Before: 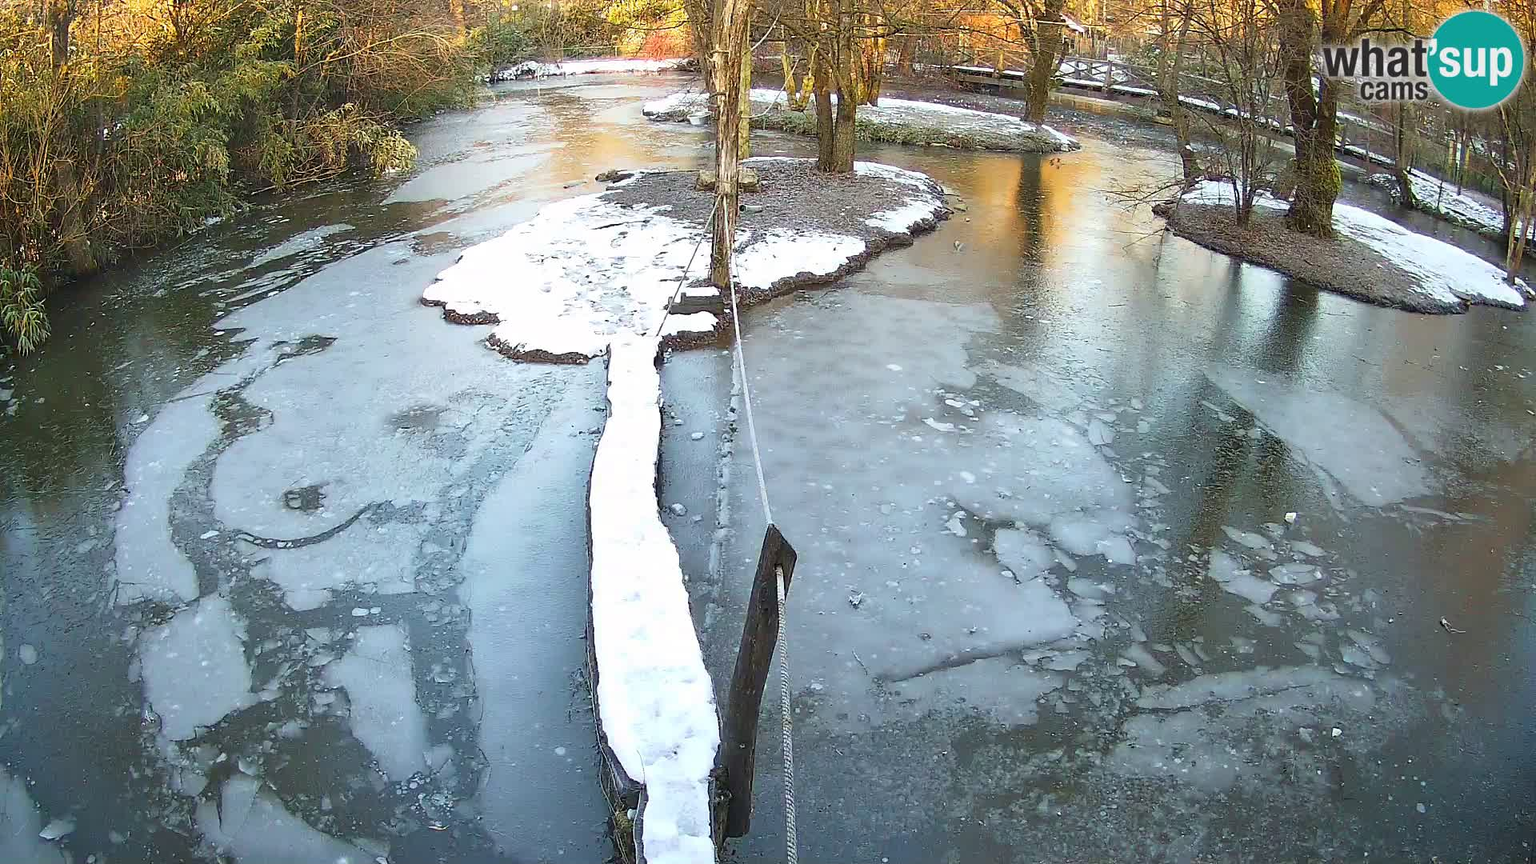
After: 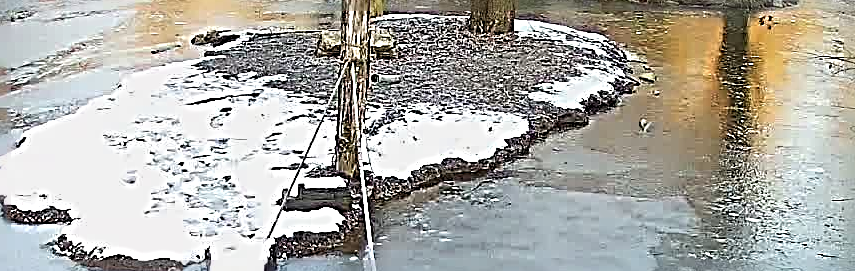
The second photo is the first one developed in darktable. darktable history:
sharpen: radius 4.005, amount 1.992
crop: left 28.848%, top 16.867%, right 26.591%, bottom 58.026%
levels: white 90.67%
exposure: exposure -0.172 EV, compensate highlight preservation false
